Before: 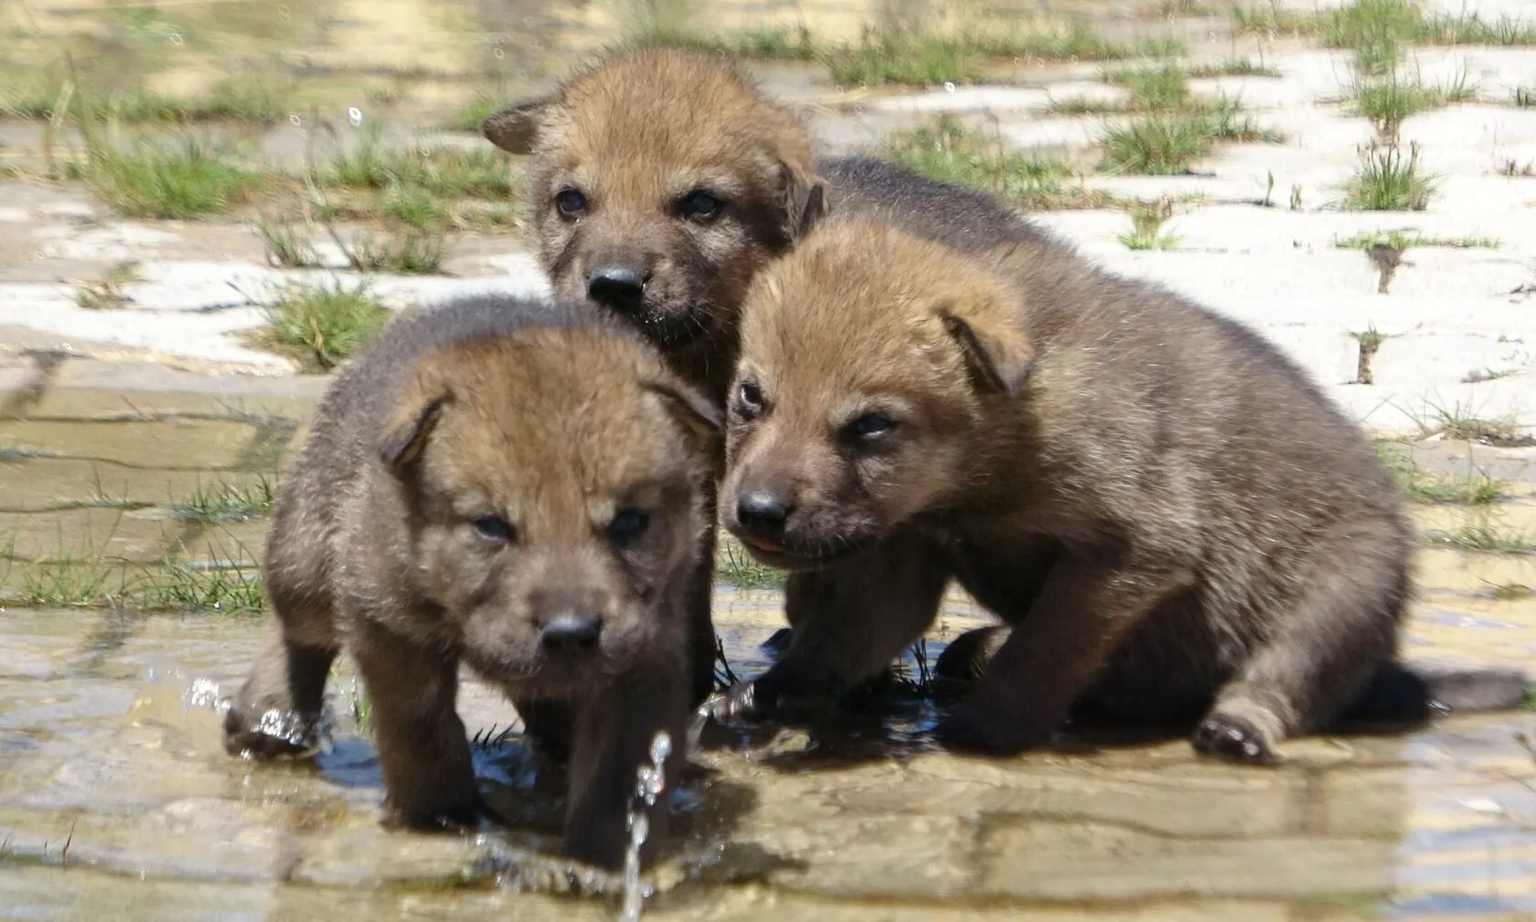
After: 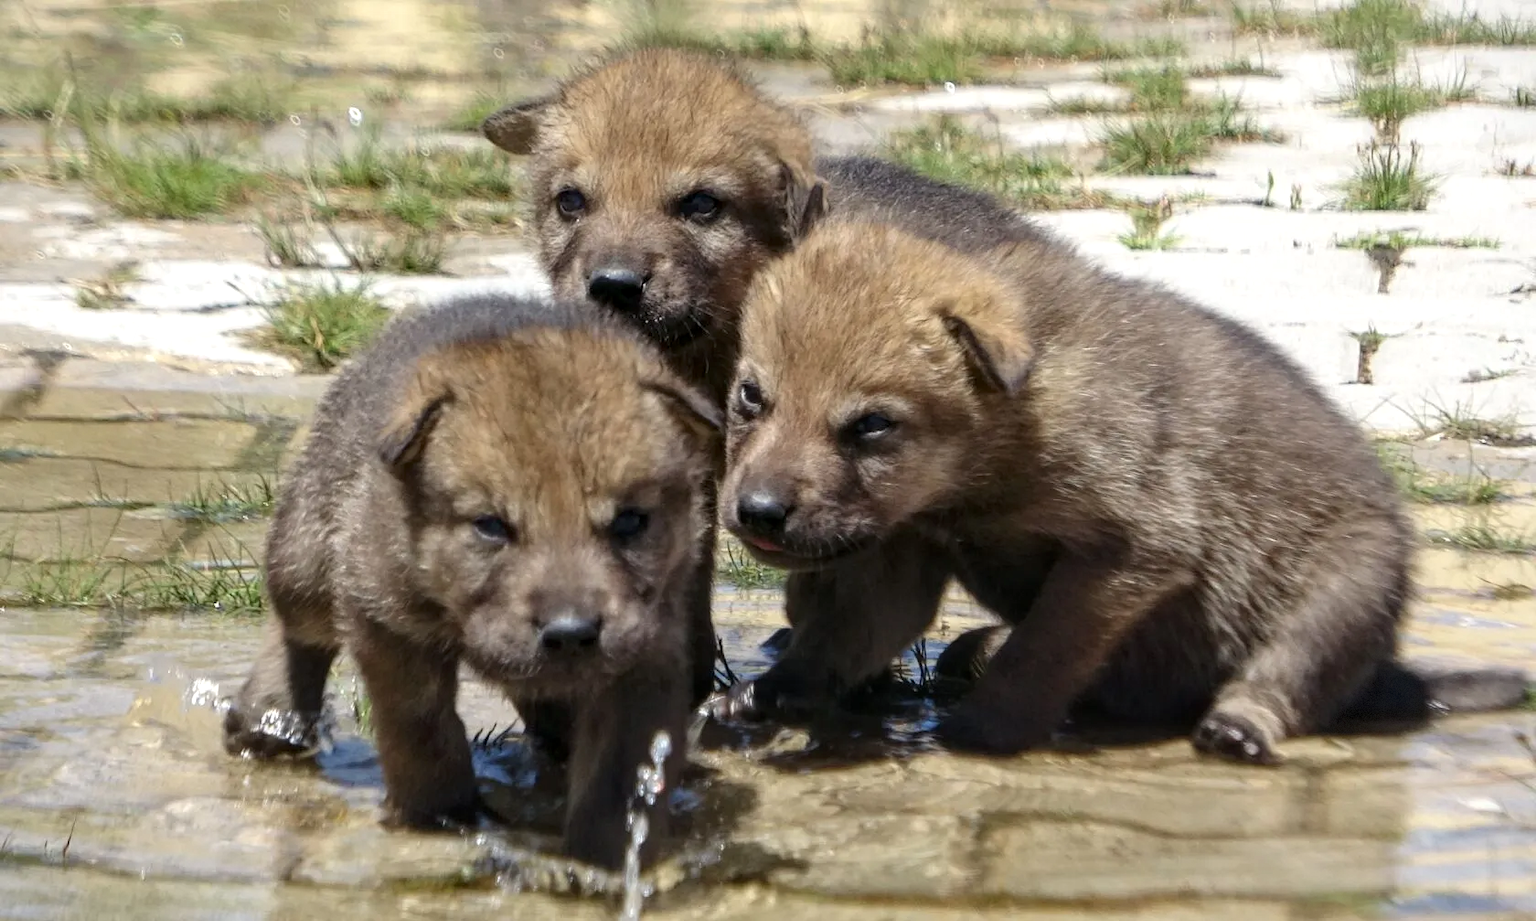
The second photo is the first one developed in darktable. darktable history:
vignetting: fall-off start 85%, fall-off radius 80%, brightness -0.182, saturation -0.3, width/height ratio 1.219, dithering 8-bit output, unbound false
local contrast: on, module defaults
